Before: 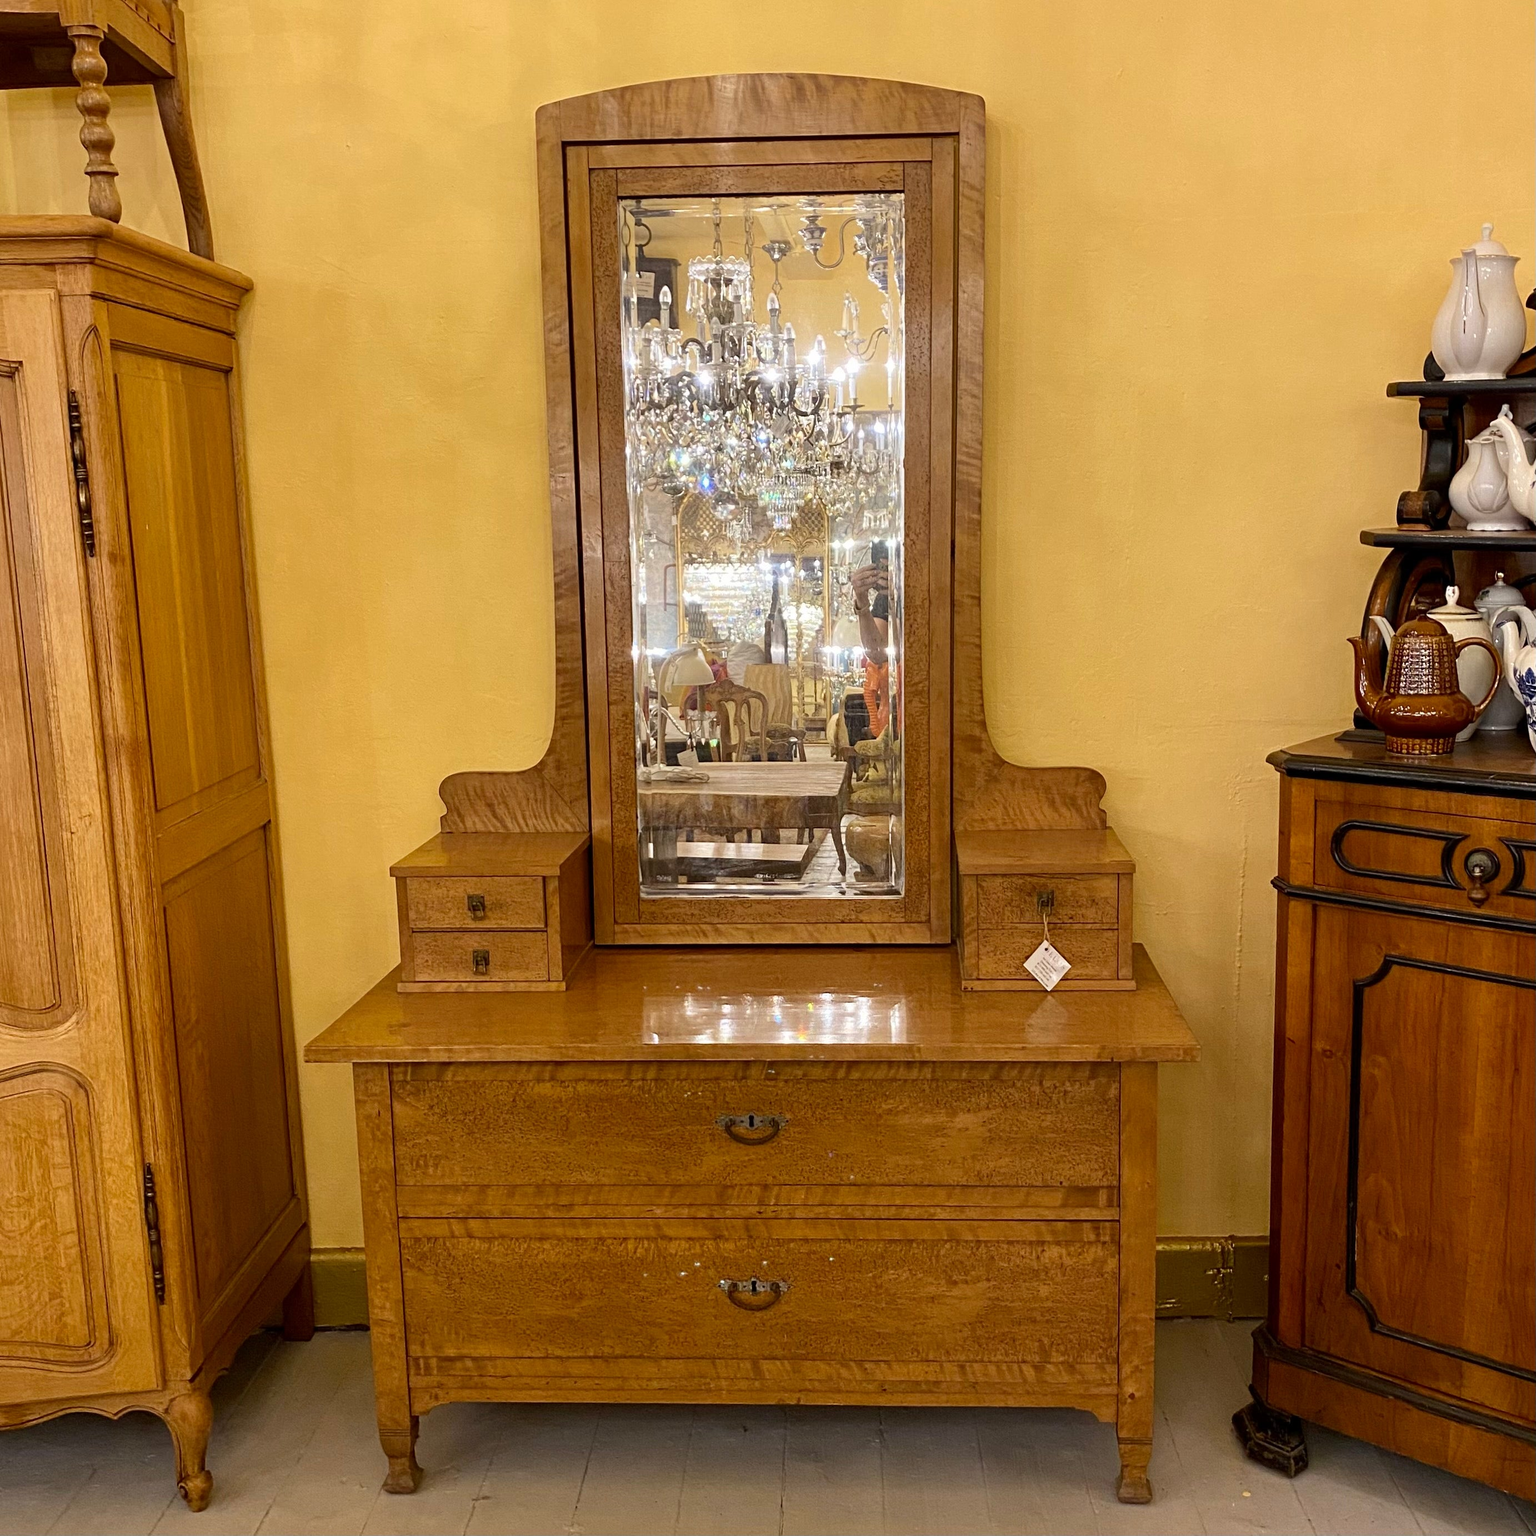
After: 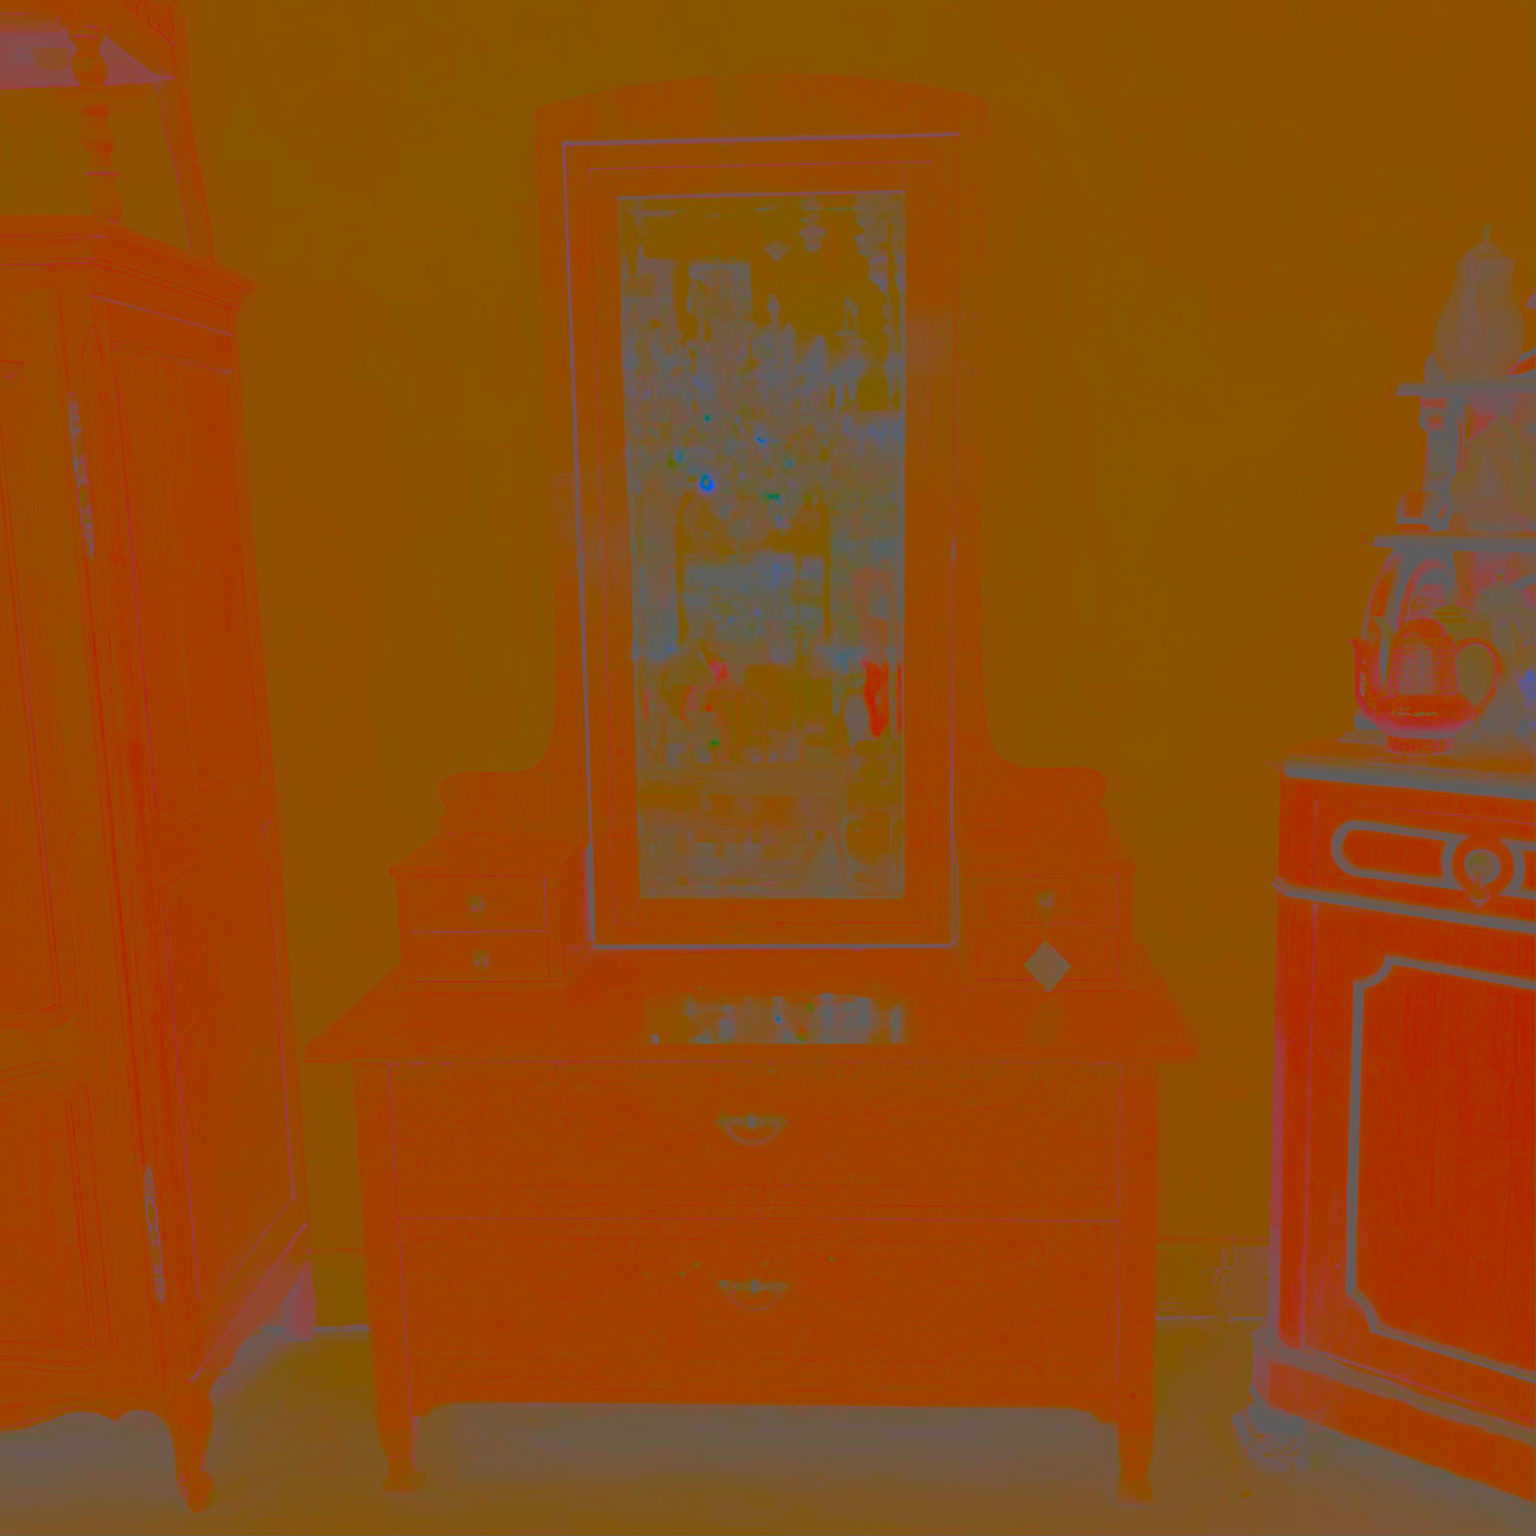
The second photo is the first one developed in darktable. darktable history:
contrast brightness saturation: contrast -0.987, brightness -0.158, saturation 0.741
sharpen: radius 1.276, amount 0.305, threshold 0.016
